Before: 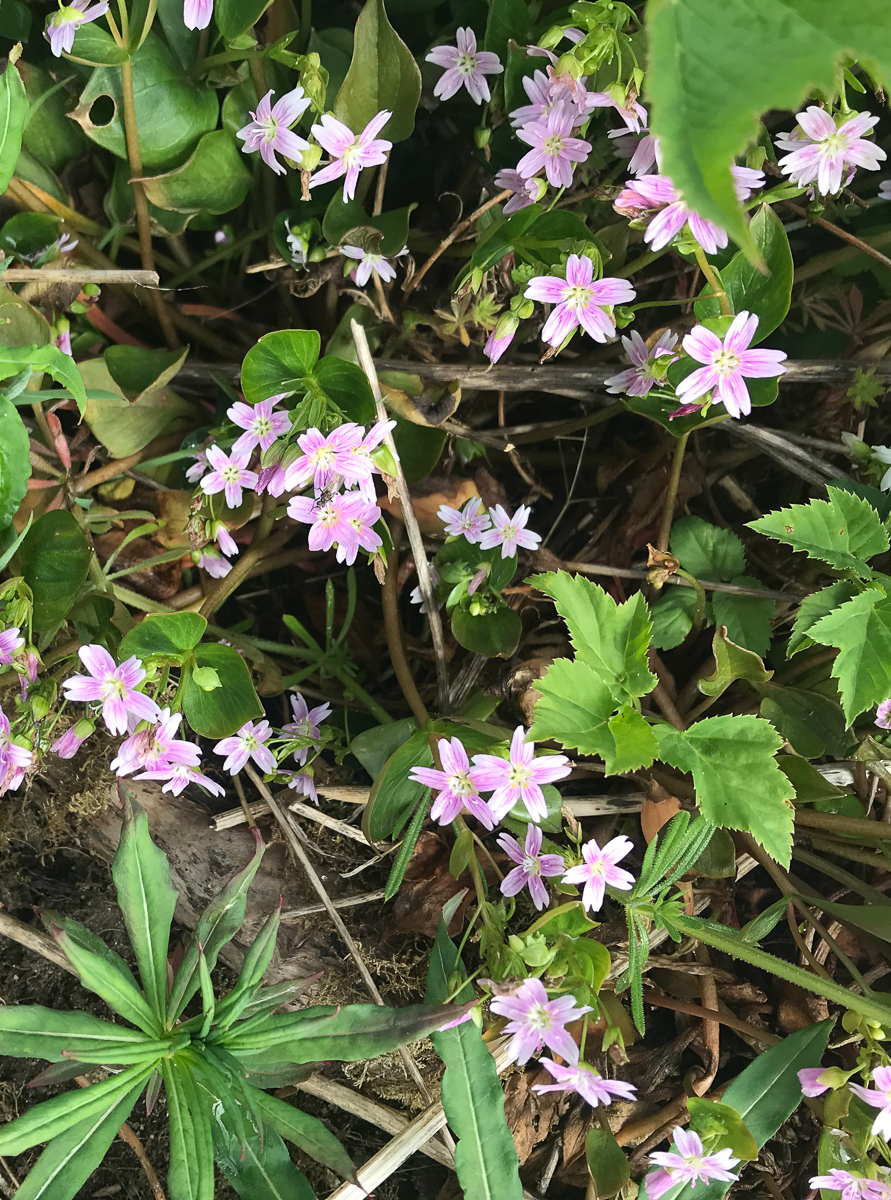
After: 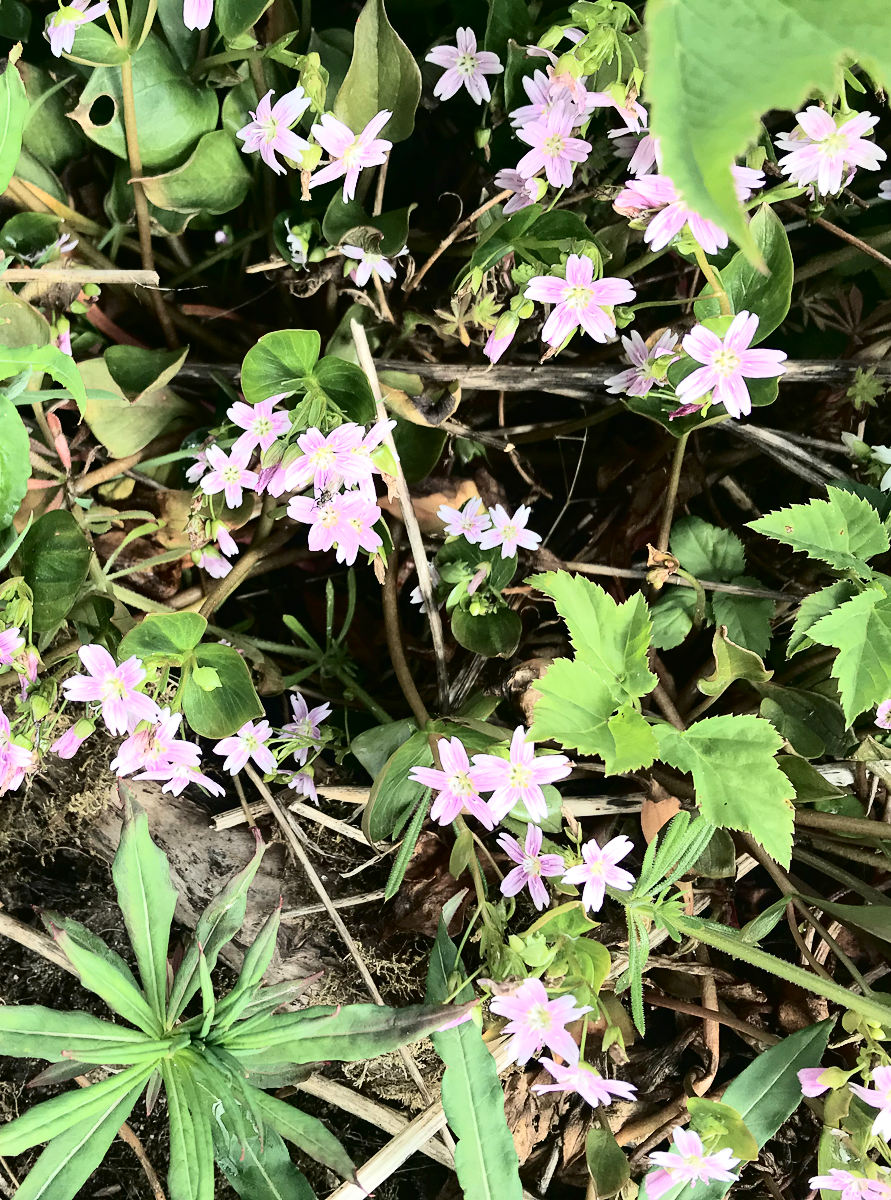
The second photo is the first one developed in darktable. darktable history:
tone curve: curves: ch0 [(0, 0) (0.003, 0.001) (0.011, 0.004) (0.025, 0.008) (0.044, 0.015) (0.069, 0.022) (0.1, 0.031) (0.136, 0.052) (0.177, 0.101) (0.224, 0.181) (0.277, 0.289) (0.335, 0.418) (0.399, 0.541) (0.468, 0.65) (0.543, 0.739) (0.623, 0.817) (0.709, 0.882) (0.801, 0.919) (0.898, 0.958) (1, 1)], color space Lab, independent channels, preserve colors none
